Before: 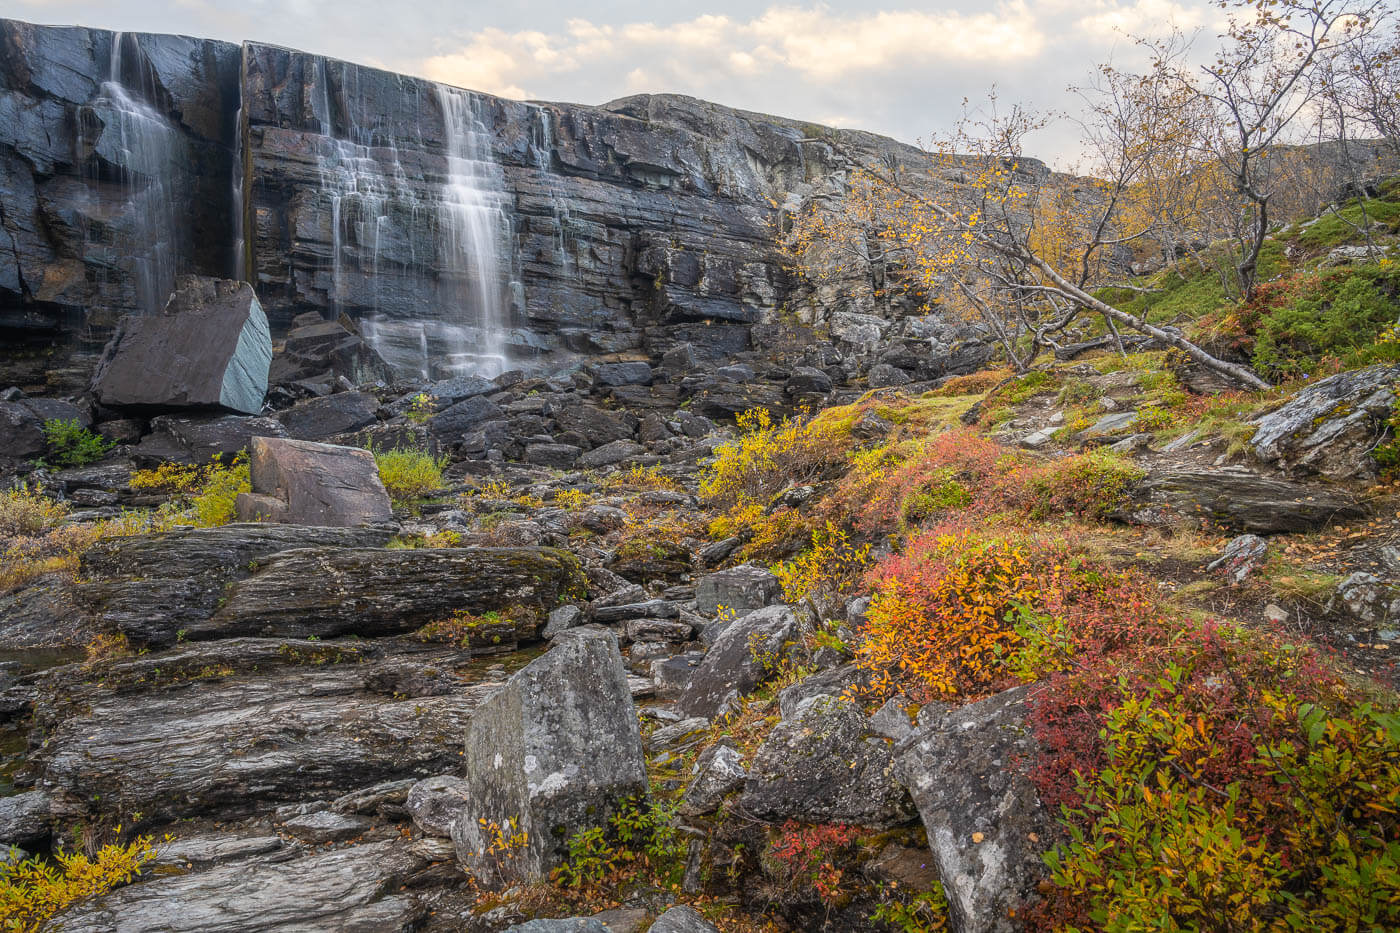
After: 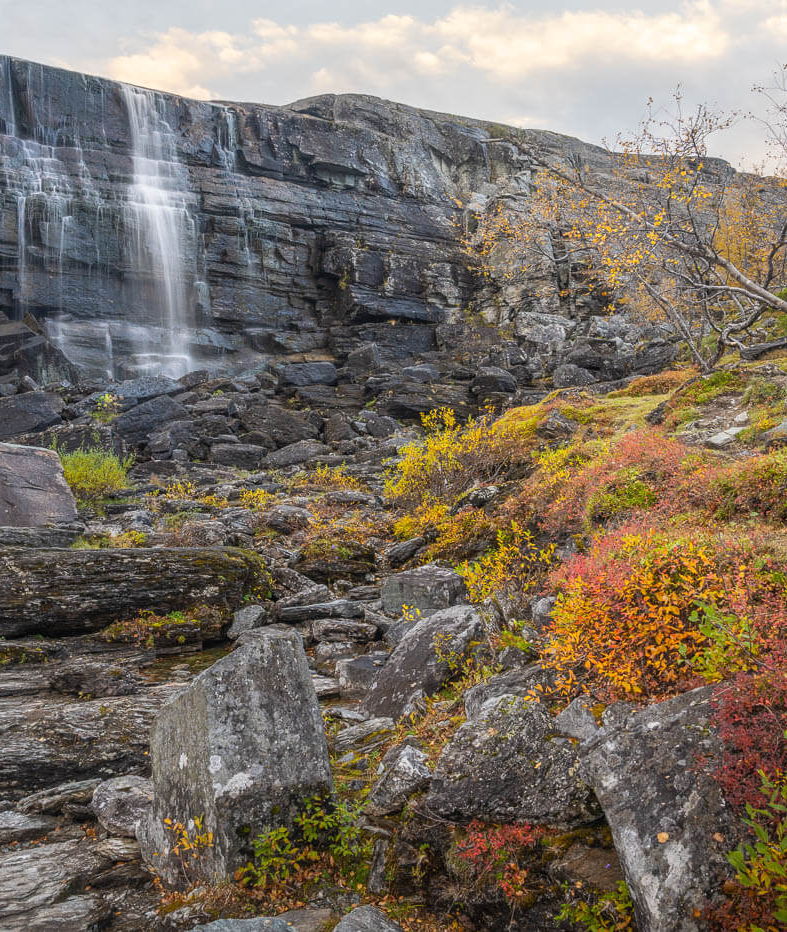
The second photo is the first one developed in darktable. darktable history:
crop and rotate: left 22.516%, right 21.234%
exposure: compensate highlight preservation false
